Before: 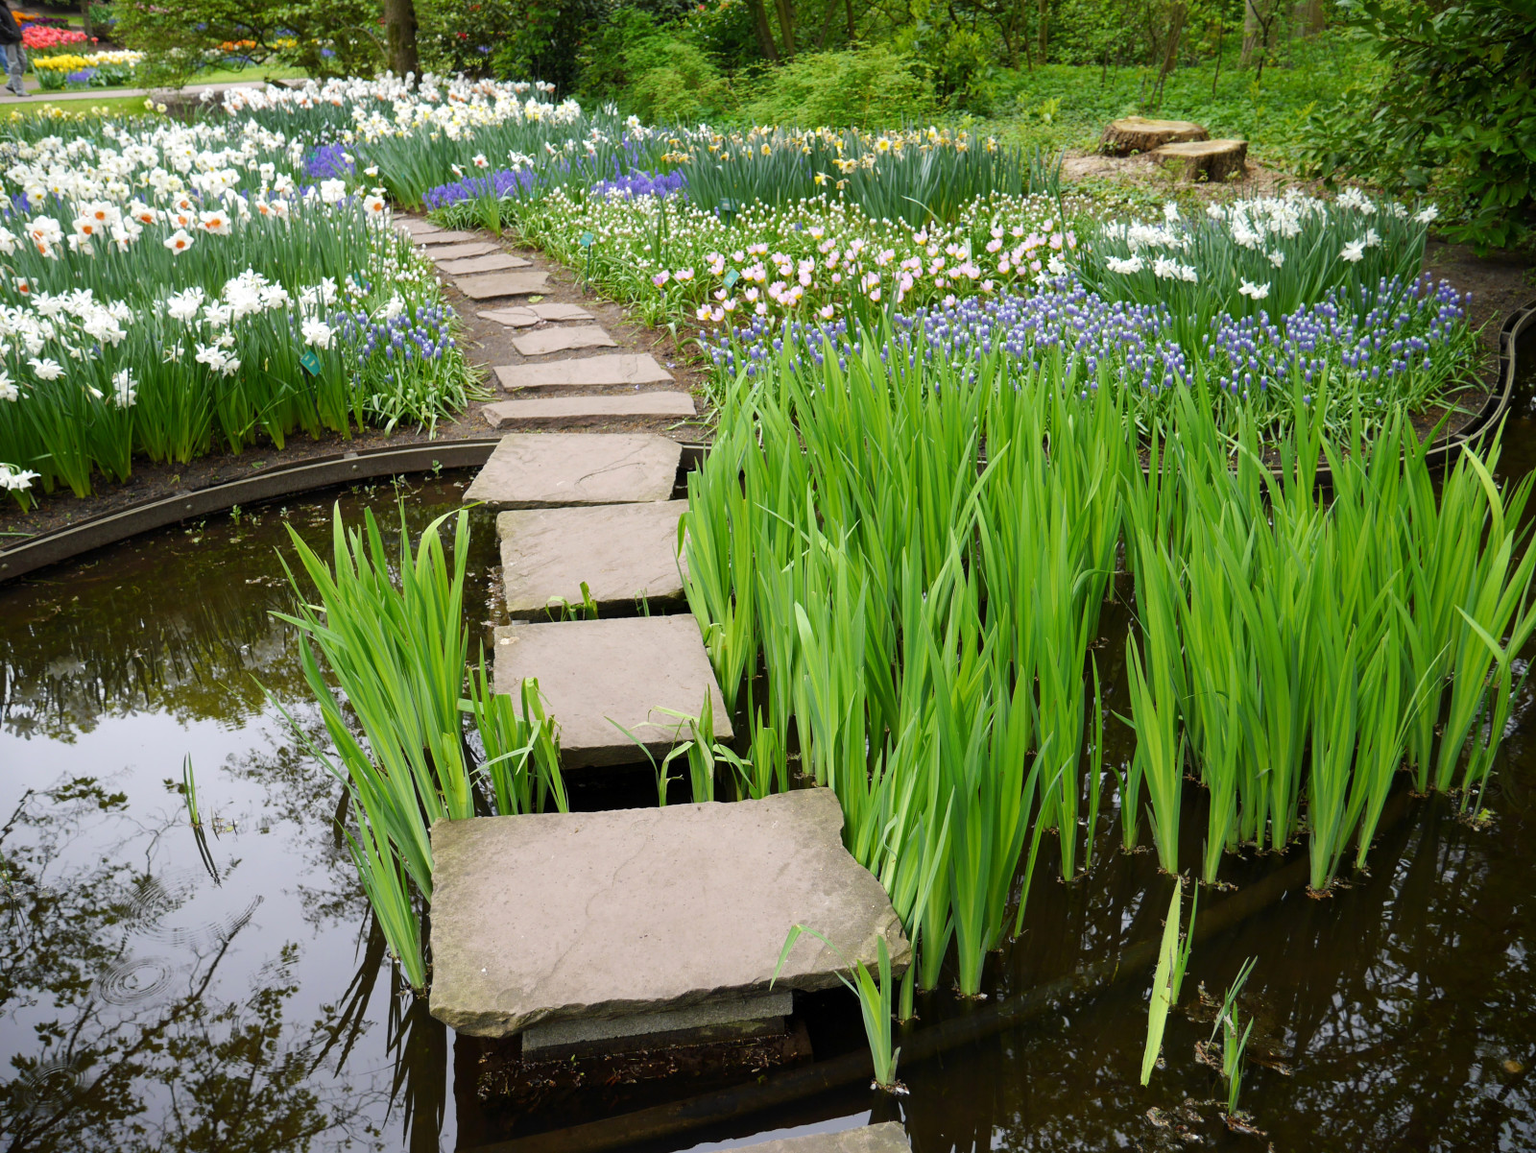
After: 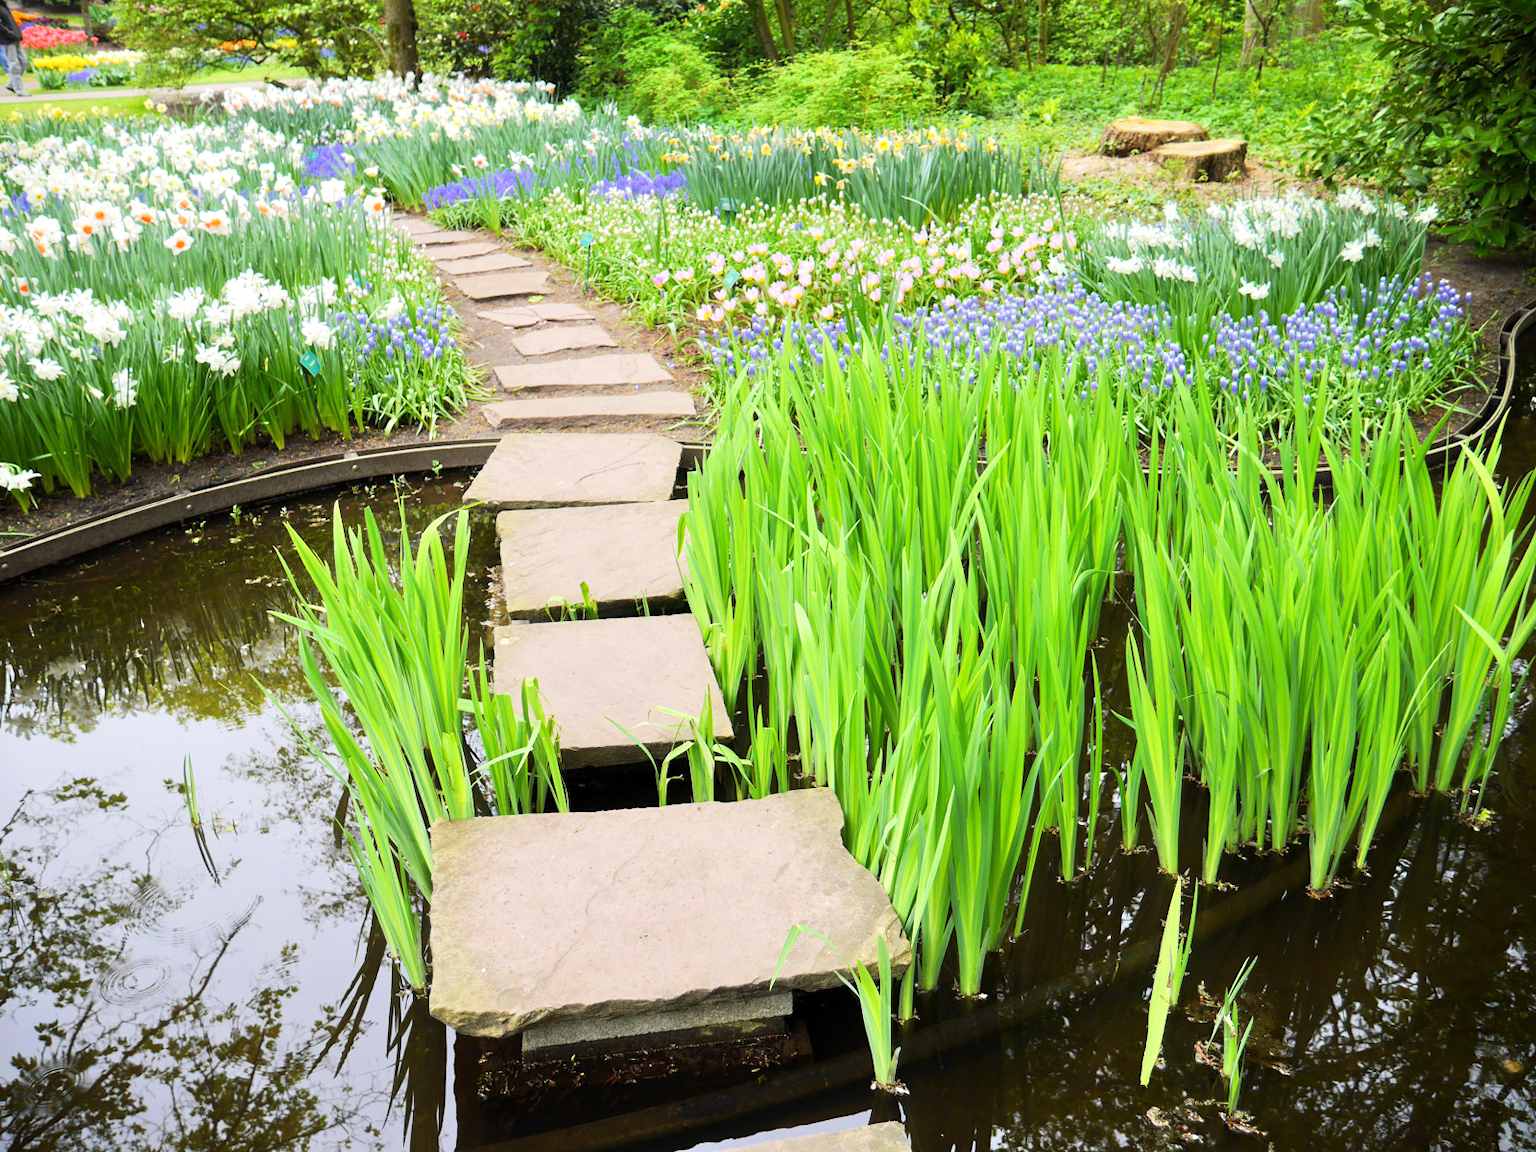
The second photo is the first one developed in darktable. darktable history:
tone equalizer: -7 EV 0.151 EV, -6 EV 0.626 EV, -5 EV 1.16 EV, -4 EV 1.33 EV, -3 EV 1.15 EV, -2 EV 0.6 EV, -1 EV 0.148 EV, edges refinement/feathering 500, mask exposure compensation -1.57 EV, preserve details guided filter
